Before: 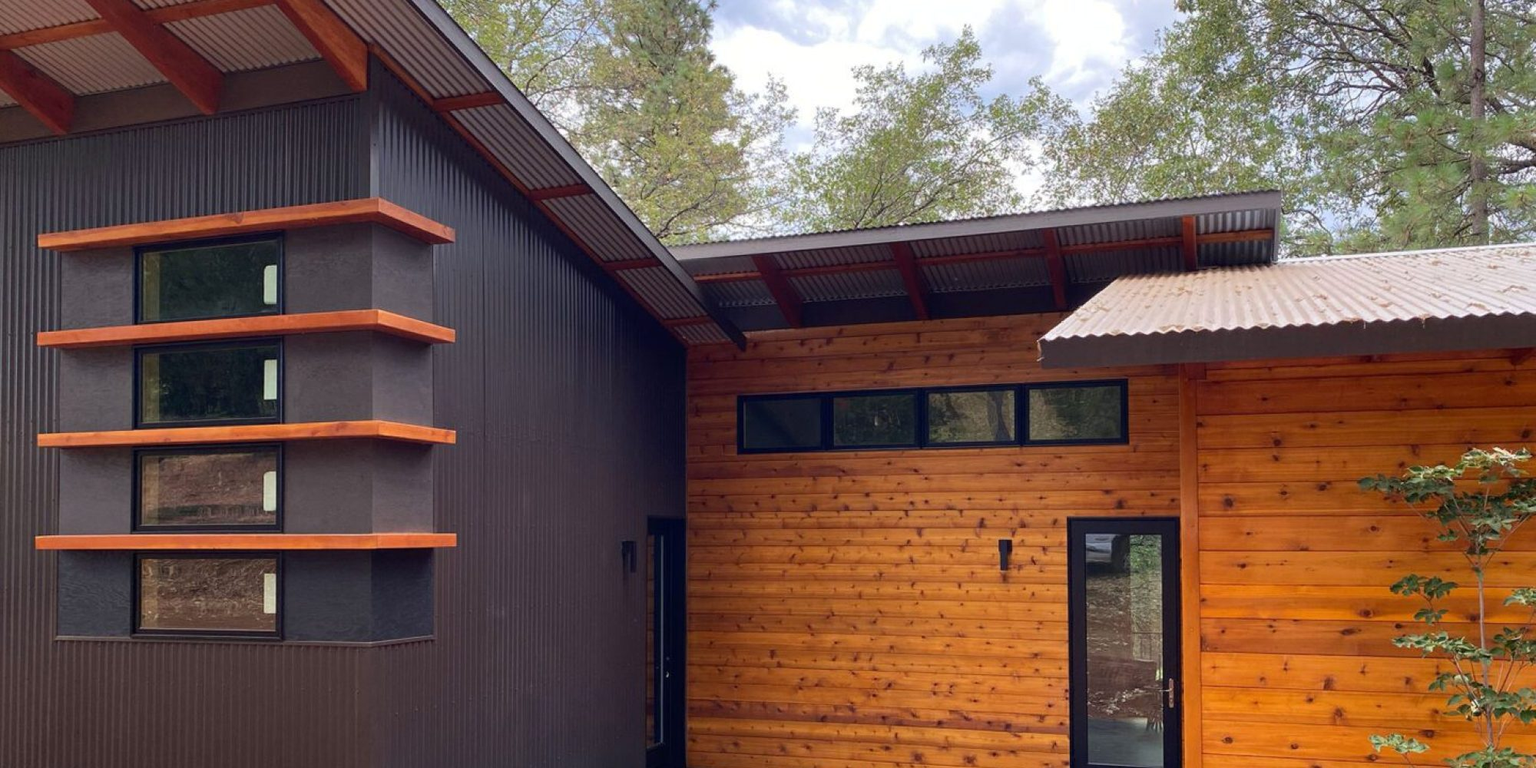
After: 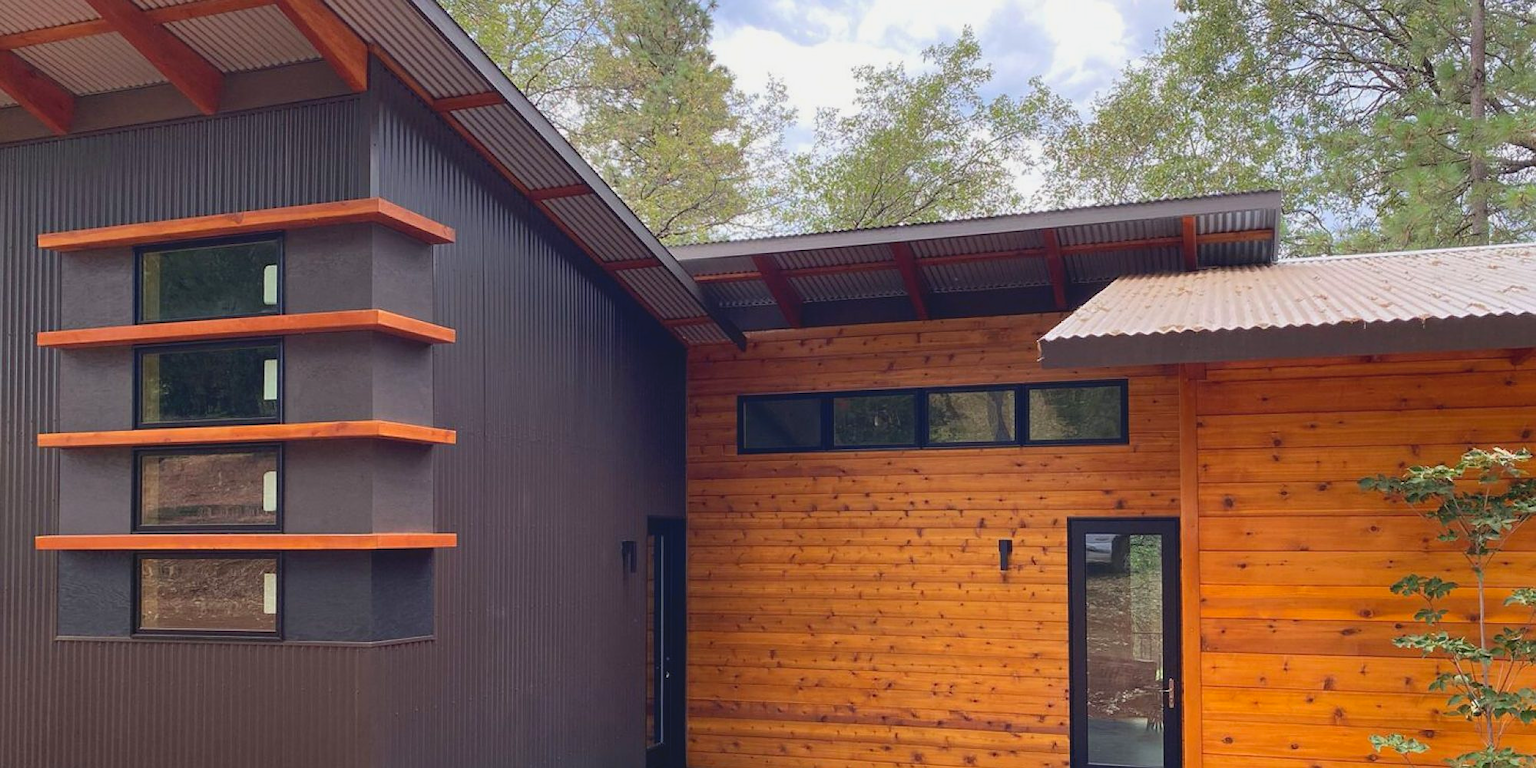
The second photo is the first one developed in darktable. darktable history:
sharpen: radius 1
exposure: compensate highlight preservation false
contrast brightness saturation: contrast -0.1, brightness 0.05, saturation 0.08
